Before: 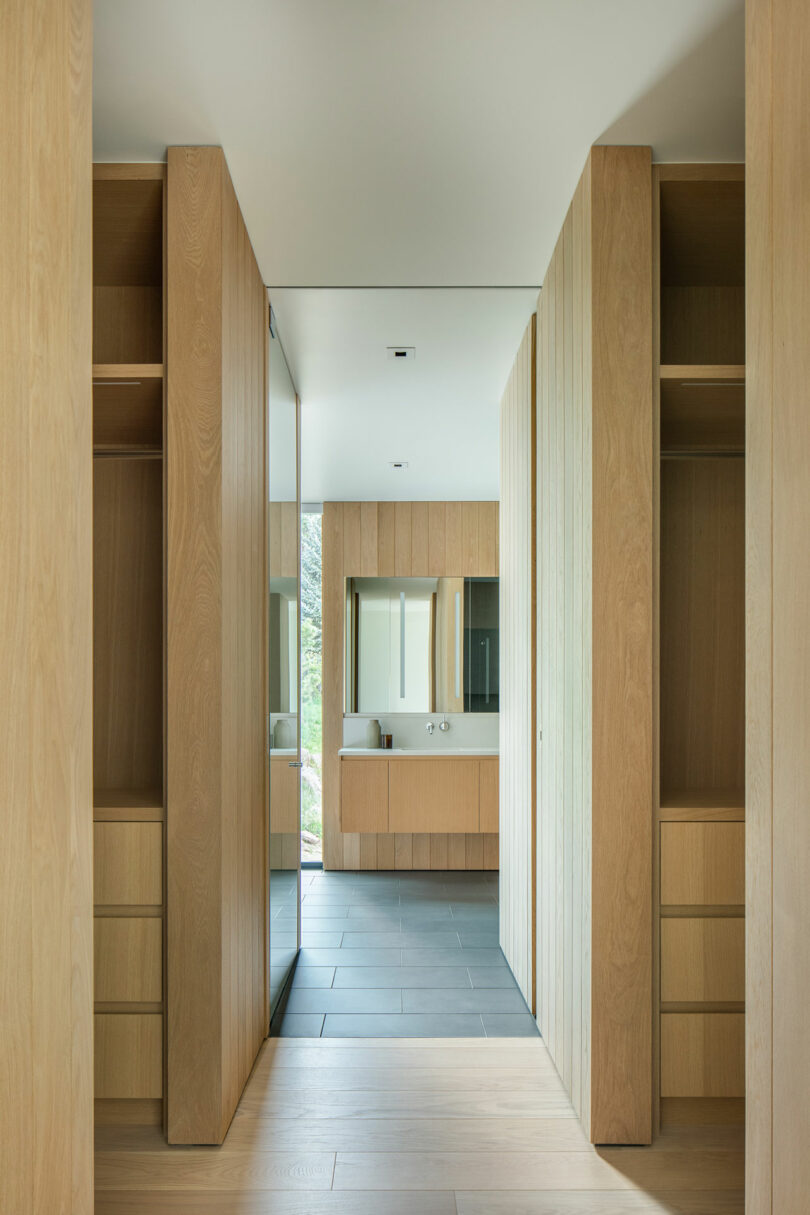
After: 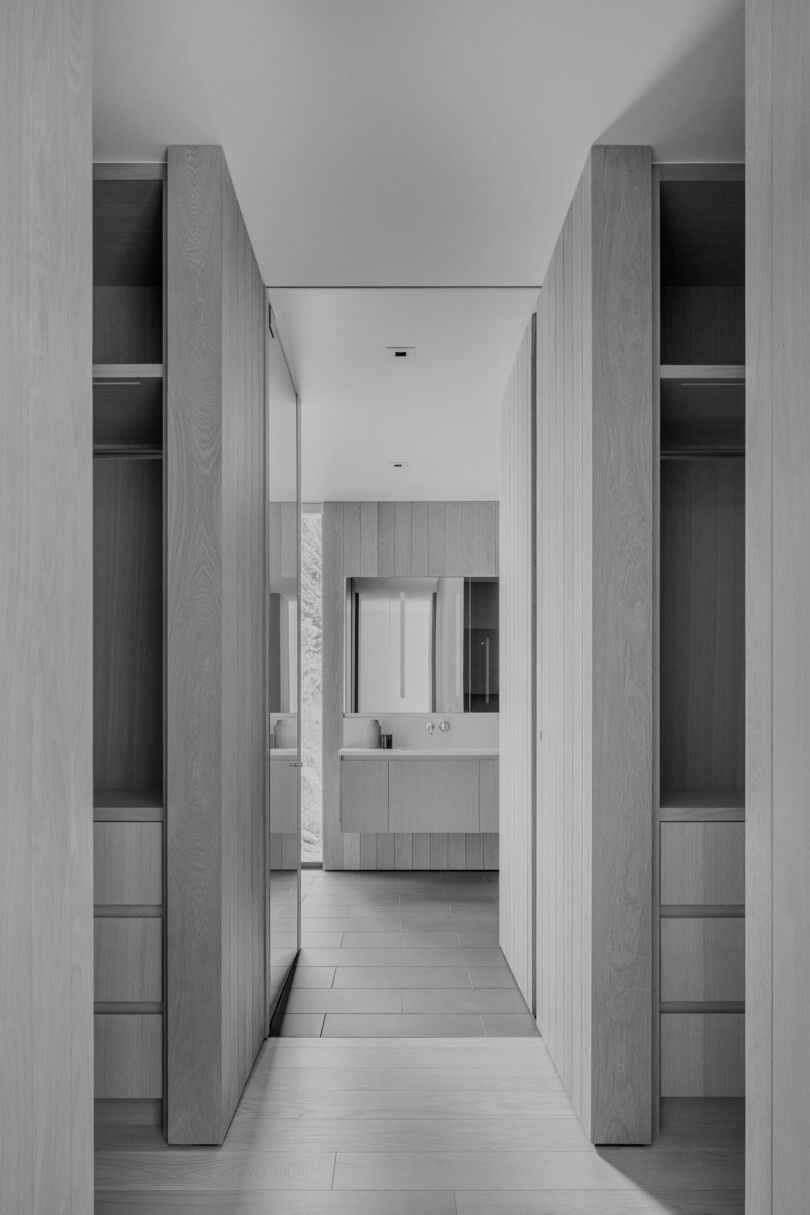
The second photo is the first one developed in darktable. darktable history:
monochrome: a 30.25, b 92.03
filmic rgb: black relative exposure -7.65 EV, white relative exposure 4.56 EV, hardness 3.61, color science v6 (2022)
